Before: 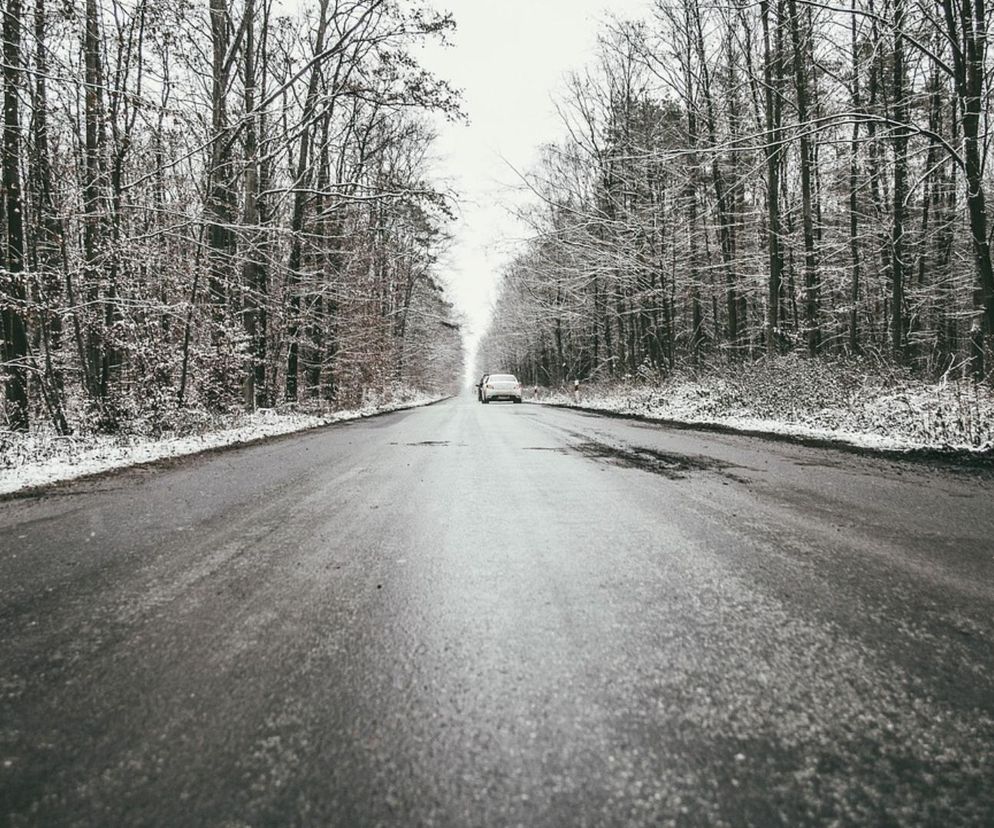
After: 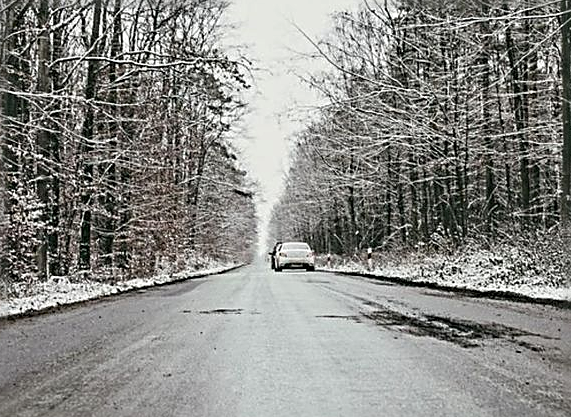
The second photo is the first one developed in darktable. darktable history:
sharpen: radius 3.05, amount 0.771
exposure: exposure -0.169 EV, compensate highlight preservation false
crop: left 20.89%, top 15.948%, right 21.622%, bottom 33.68%
haze removal: adaptive false
